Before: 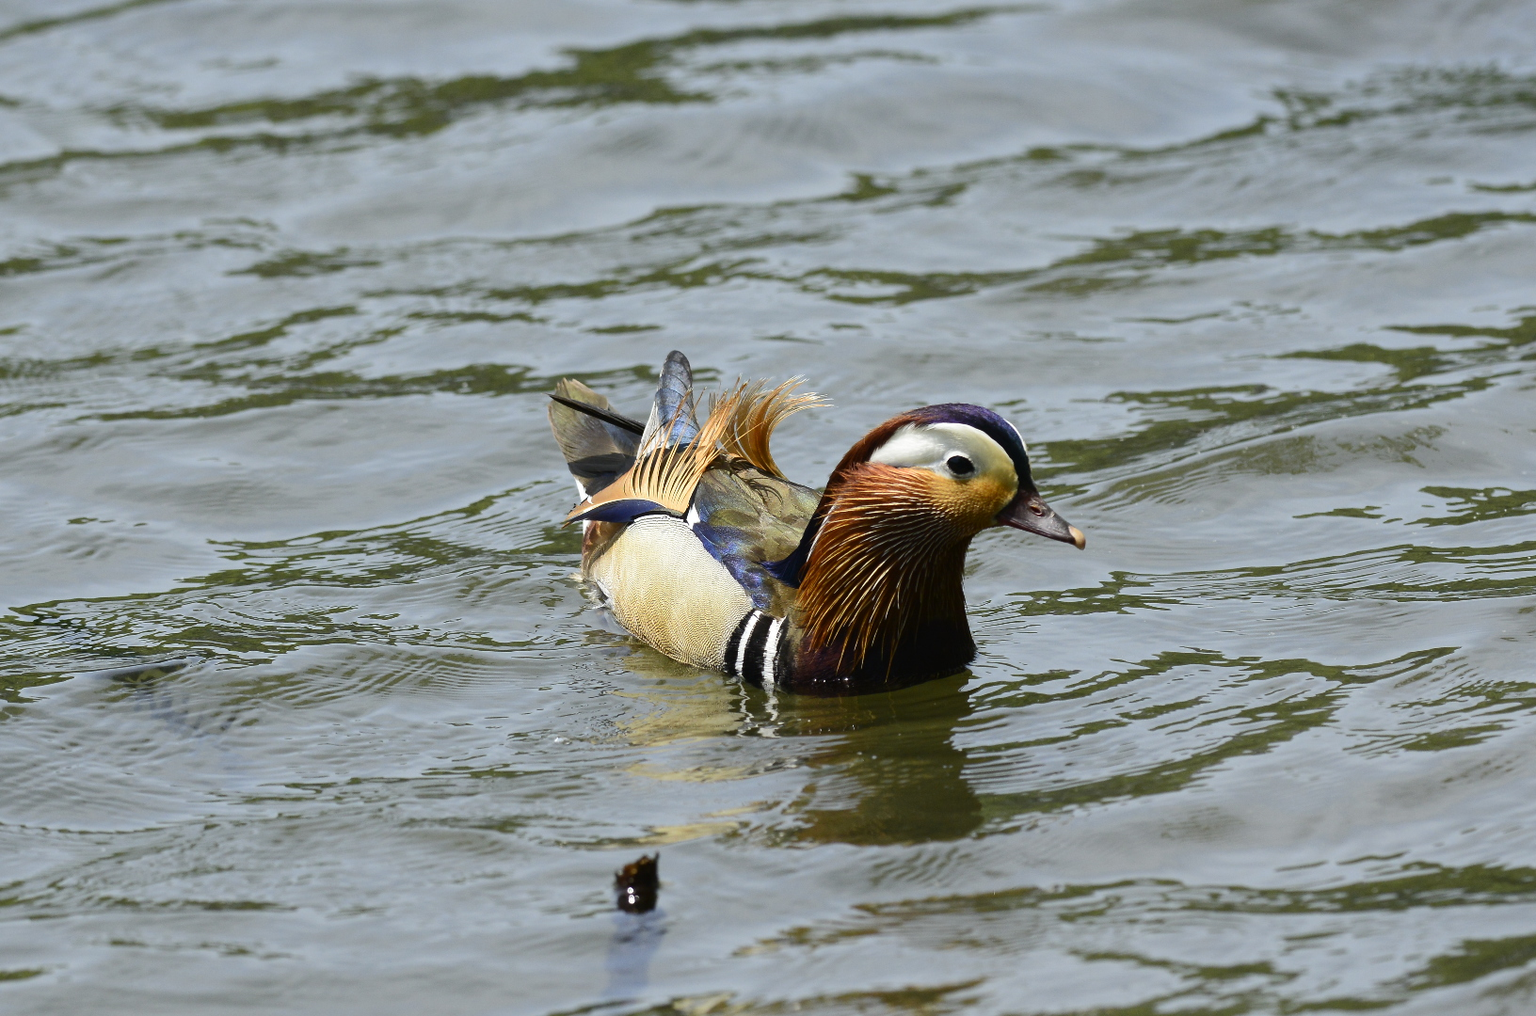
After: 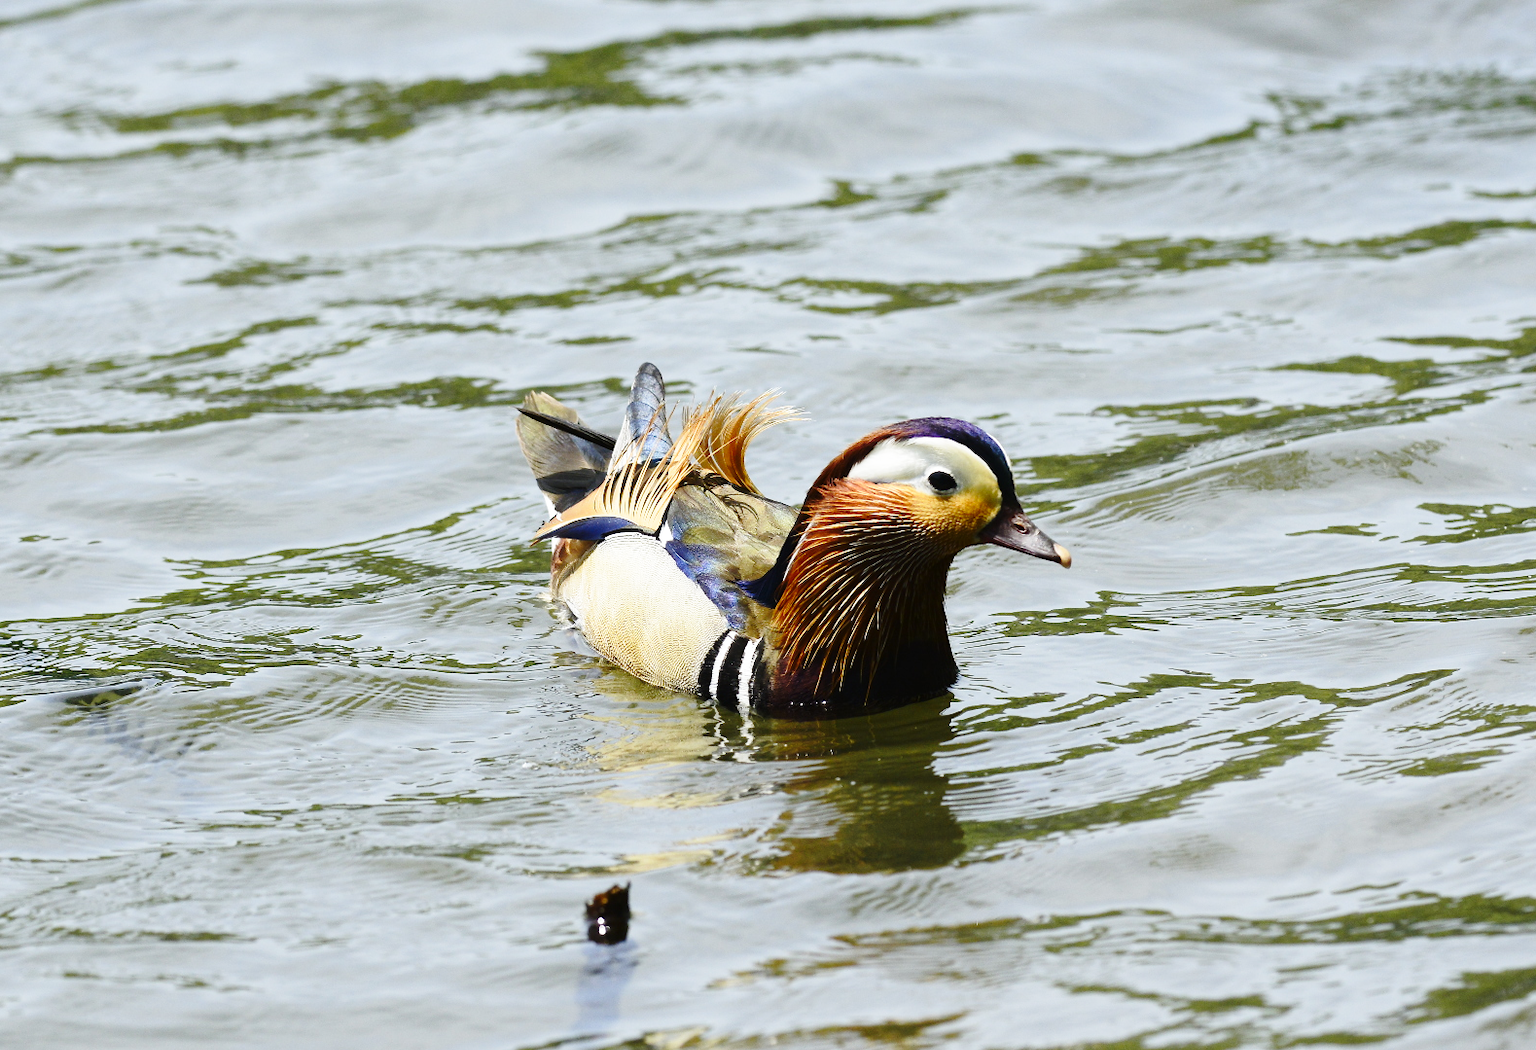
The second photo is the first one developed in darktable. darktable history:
crop and rotate: left 3.187%
base curve: curves: ch0 [(0, 0) (0.028, 0.03) (0.121, 0.232) (0.46, 0.748) (0.859, 0.968) (1, 1)], preserve colors none
